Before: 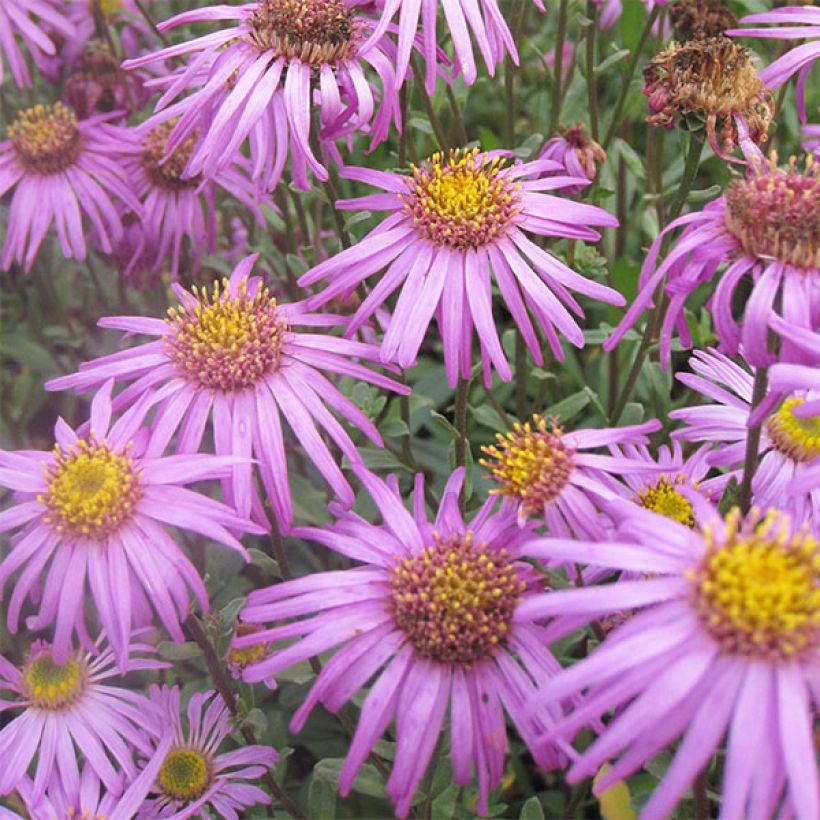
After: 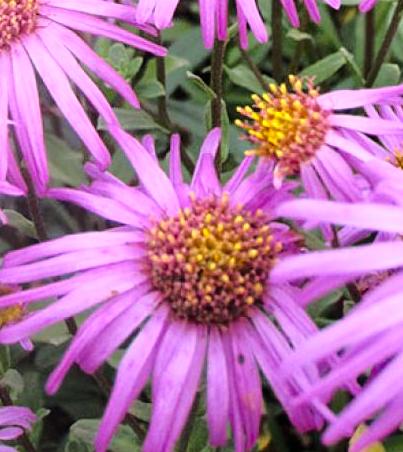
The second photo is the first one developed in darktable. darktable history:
crop: left 29.796%, top 41.352%, right 21.048%, bottom 3.514%
tone curve: curves: ch0 [(0, 0) (0.062, 0.023) (0.168, 0.142) (0.359, 0.44) (0.469, 0.544) (0.634, 0.722) (0.839, 0.909) (0.998, 0.978)]; ch1 [(0, 0) (0.437, 0.453) (0.472, 0.47) (0.502, 0.504) (0.527, 0.546) (0.568, 0.619) (0.608, 0.665) (0.669, 0.748) (0.859, 0.899) (1, 1)]; ch2 [(0, 0) (0.33, 0.301) (0.421, 0.443) (0.473, 0.501) (0.504, 0.504) (0.535, 0.564) (0.575, 0.625) (0.608, 0.676) (1, 1)]
contrast brightness saturation: contrast 0.135, brightness -0.059, saturation 0.158
